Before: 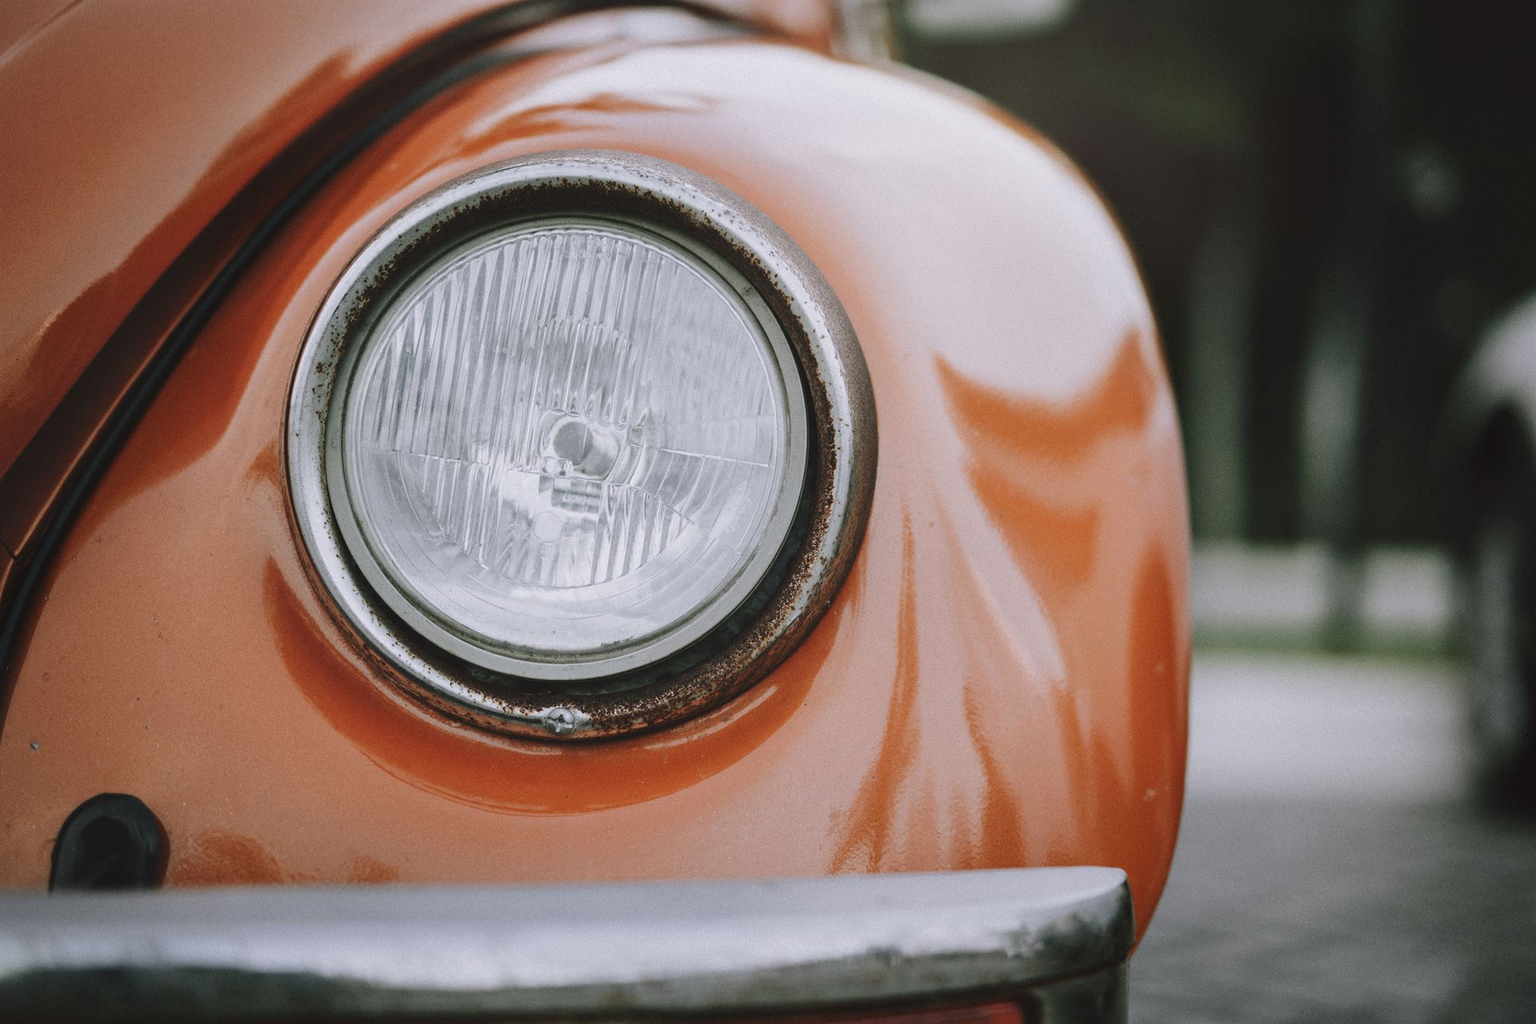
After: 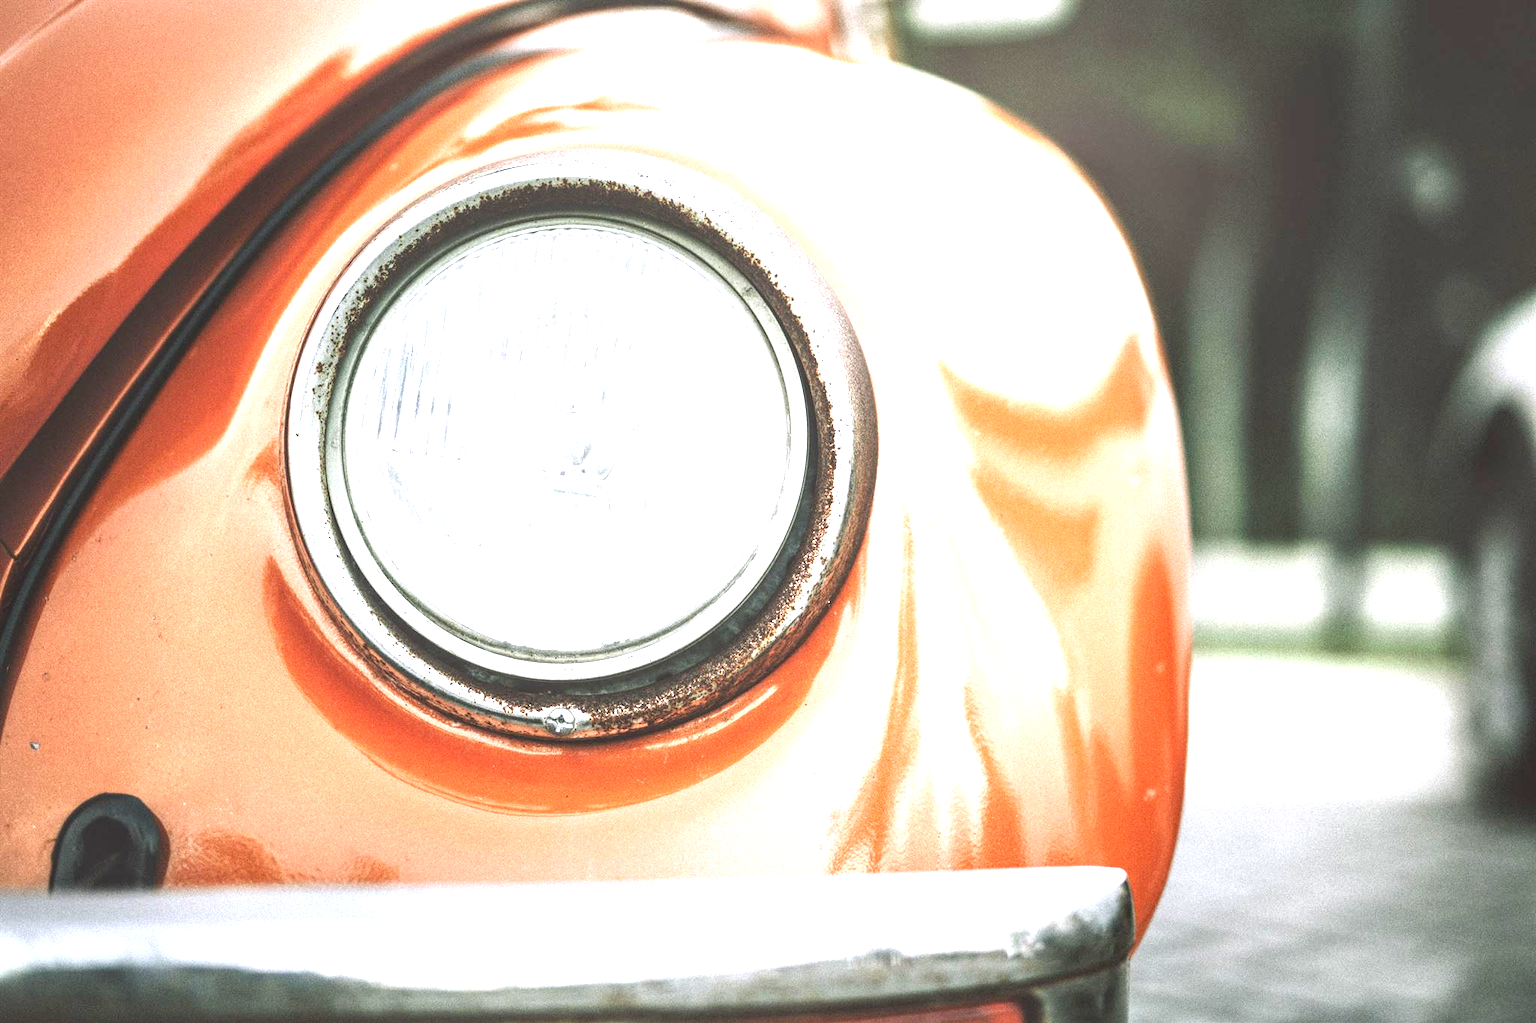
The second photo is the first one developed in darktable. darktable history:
exposure: black level correction 0, exposure 1.931 EV, compensate highlight preservation false
local contrast: on, module defaults
